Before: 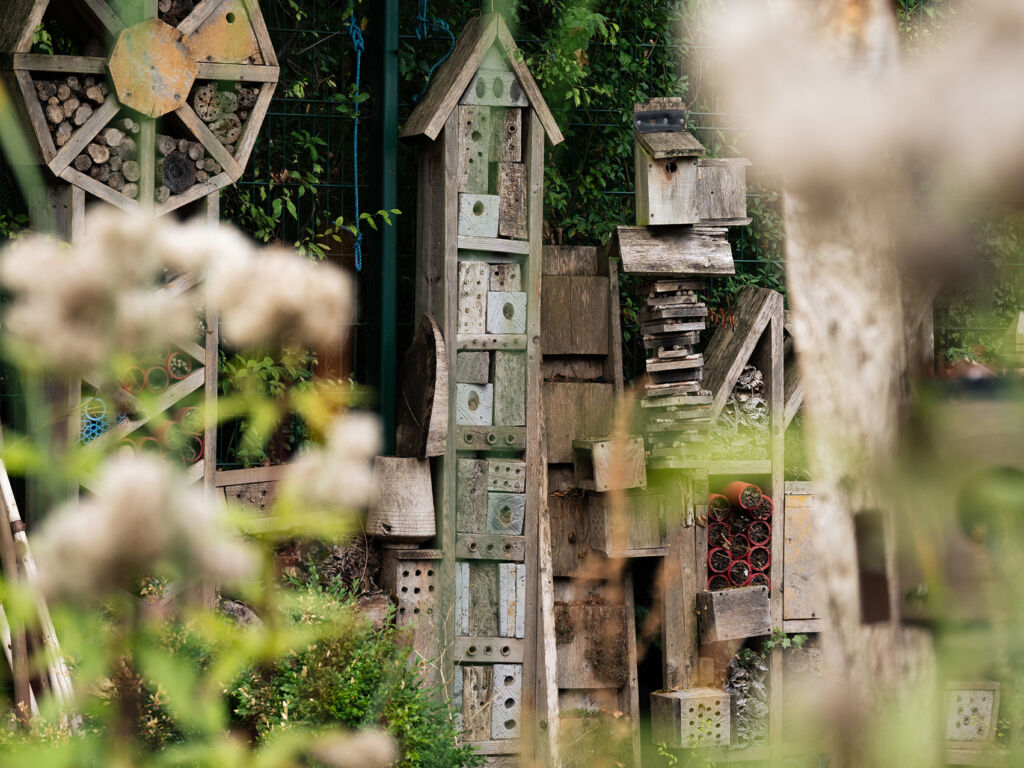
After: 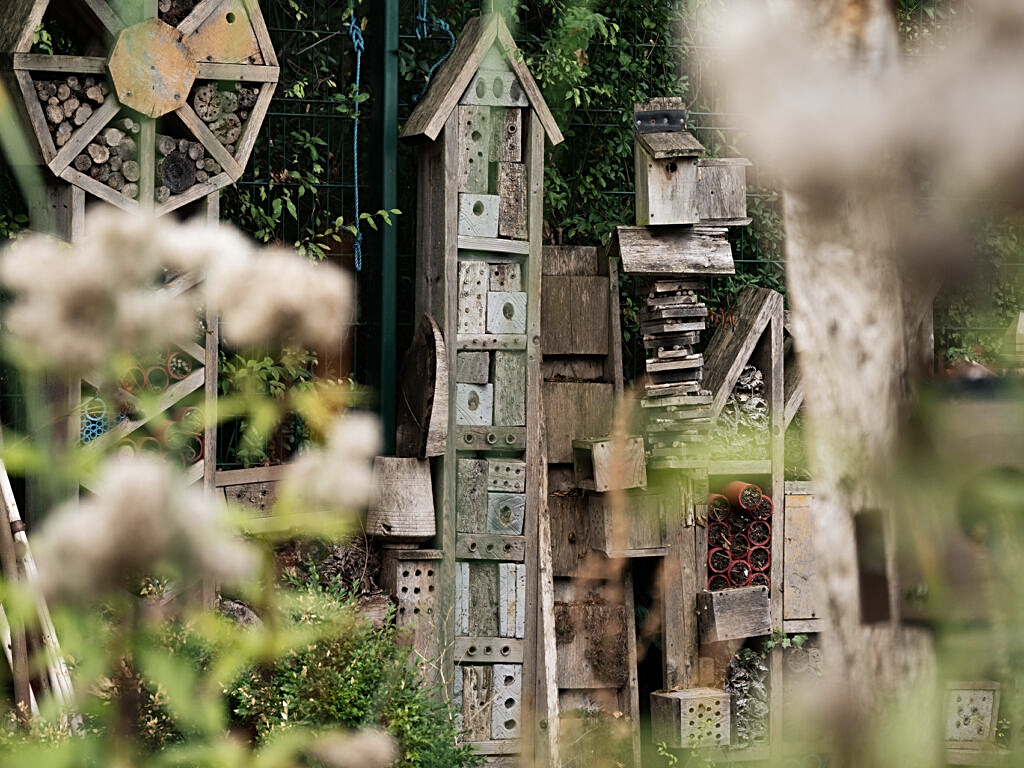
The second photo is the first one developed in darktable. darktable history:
exposure: exposure 0.297 EV, compensate exposure bias true, compensate highlight preservation false
shadows and highlights: shadows 81.93, white point adjustment -8.94, highlights -61.2, soften with gaussian
contrast brightness saturation: contrast 0.061, brightness -0.013, saturation -0.232
sharpen: on, module defaults
